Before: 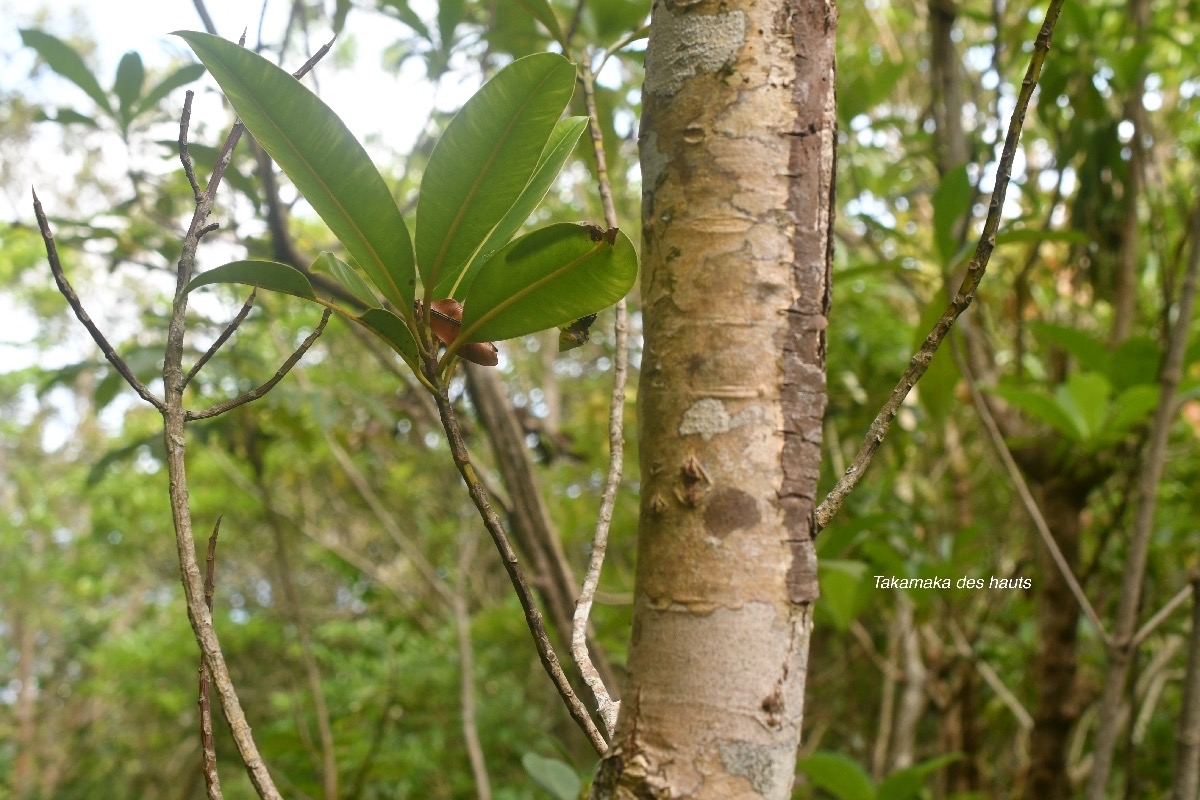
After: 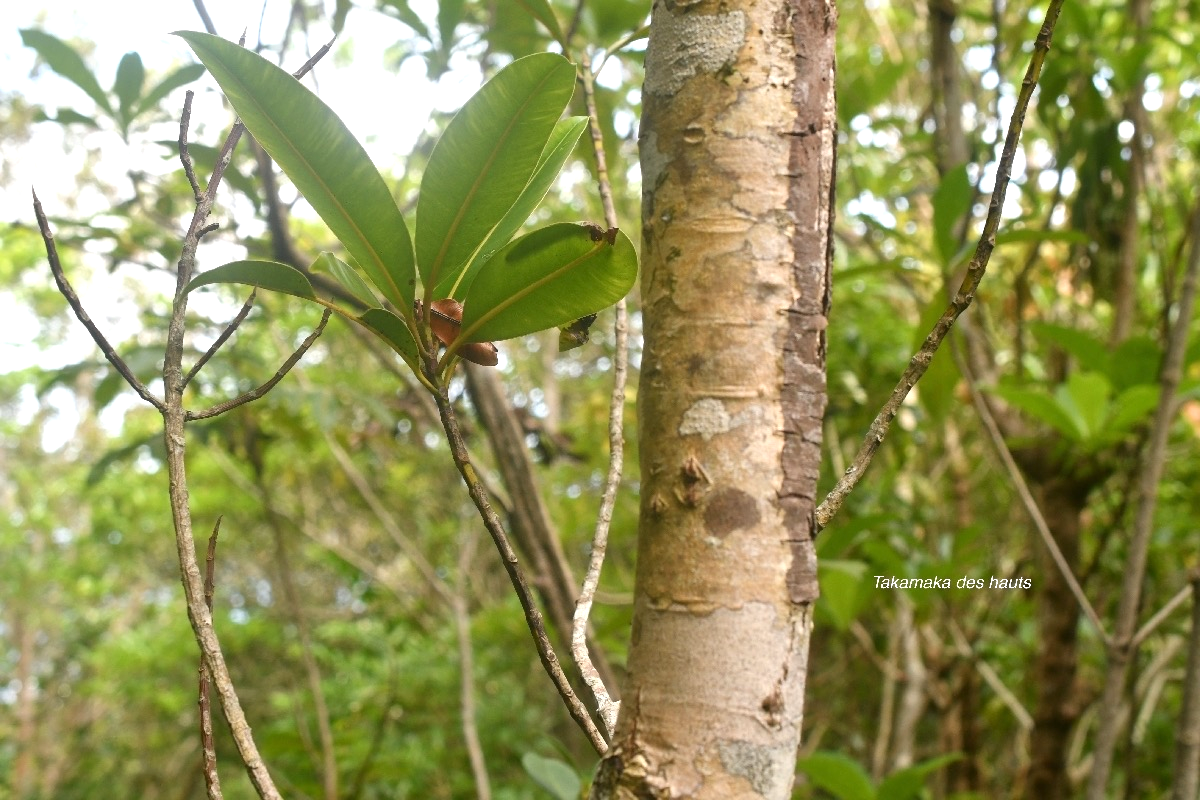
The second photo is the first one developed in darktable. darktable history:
exposure: exposure 0.406 EV, compensate highlight preservation false
